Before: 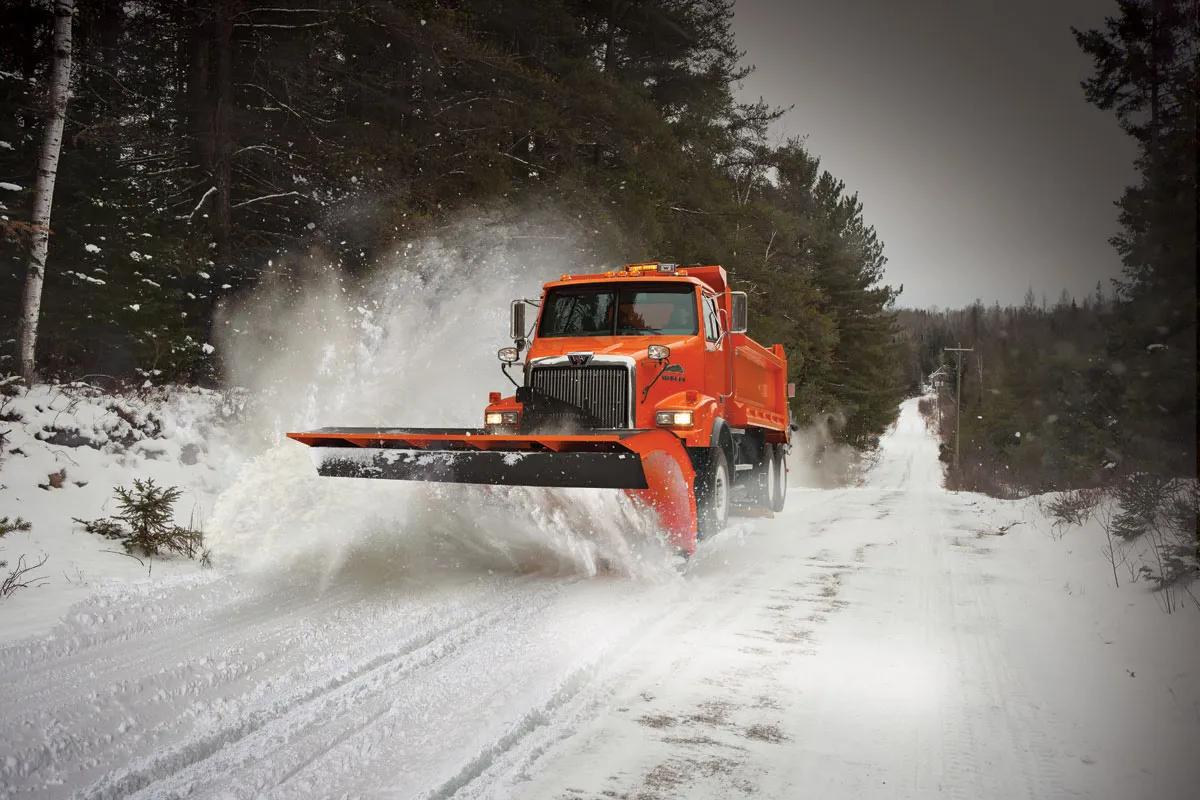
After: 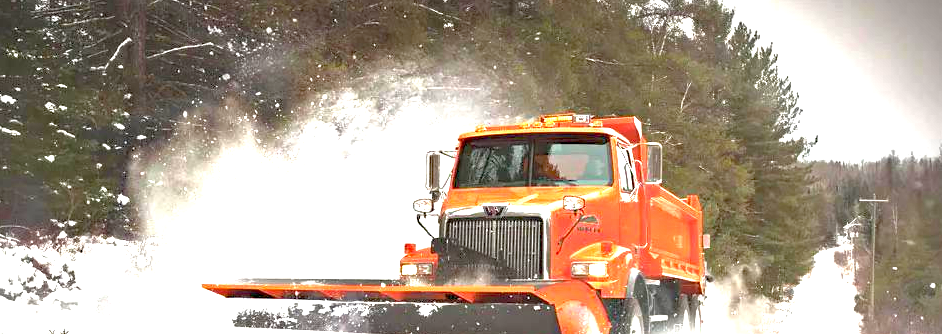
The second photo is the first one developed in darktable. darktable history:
exposure: black level correction 0, exposure 2.381 EV, compensate highlight preservation false
tone equalizer: -8 EV 0.247 EV, -7 EV 0.423 EV, -6 EV 0.39 EV, -5 EV 0.236 EV, -3 EV -0.264 EV, -2 EV -0.411 EV, -1 EV -0.406 EV, +0 EV -0.236 EV, edges refinement/feathering 500, mask exposure compensation -1.57 EV, preserve details no
crop: left 7.165%, top 18.639%, right 14.308%, bottom 39.508%
haze removal: compatibility mode true, adaptive false
